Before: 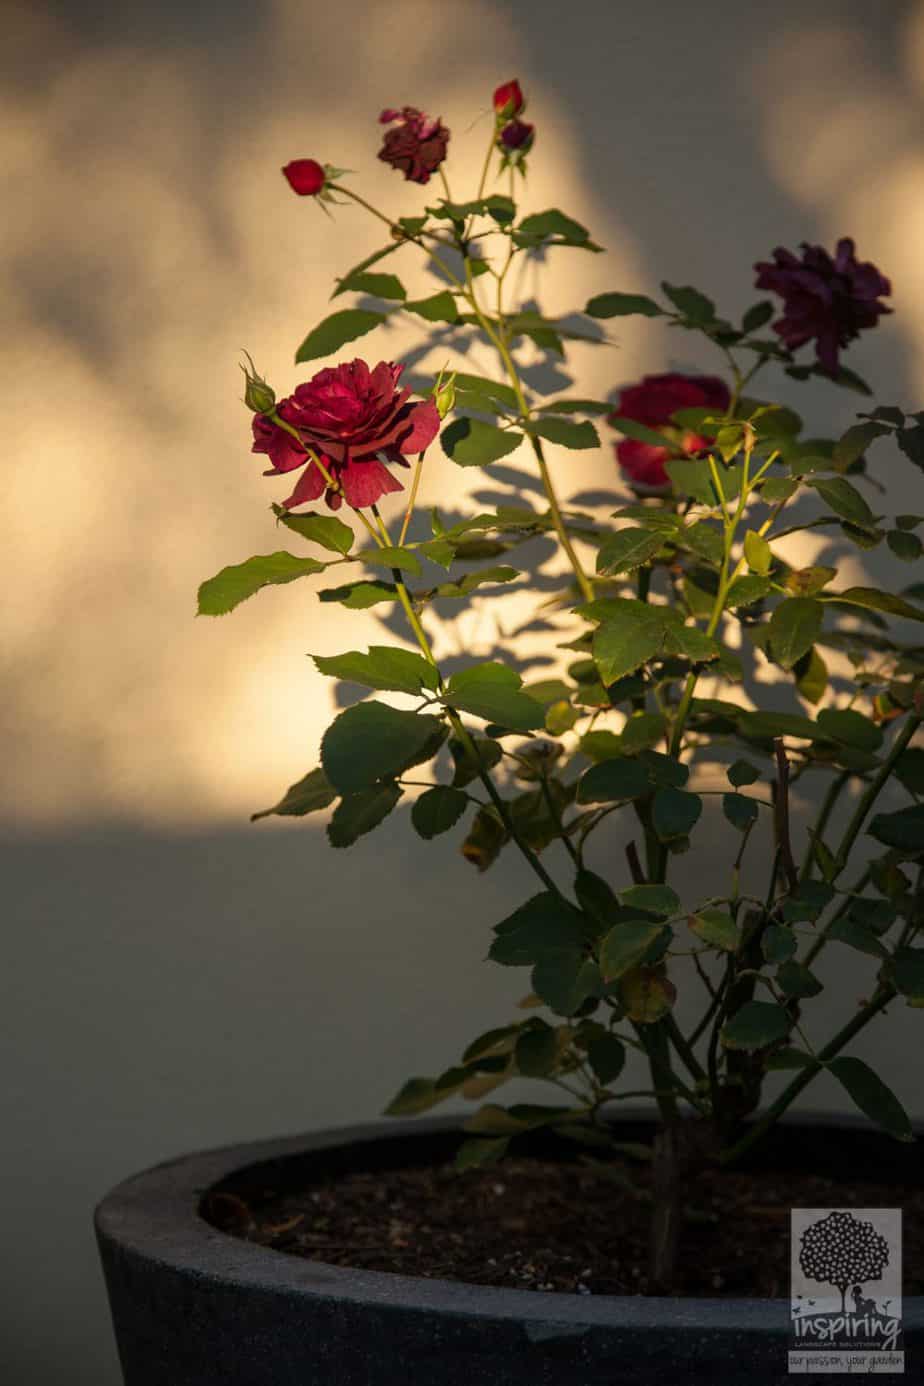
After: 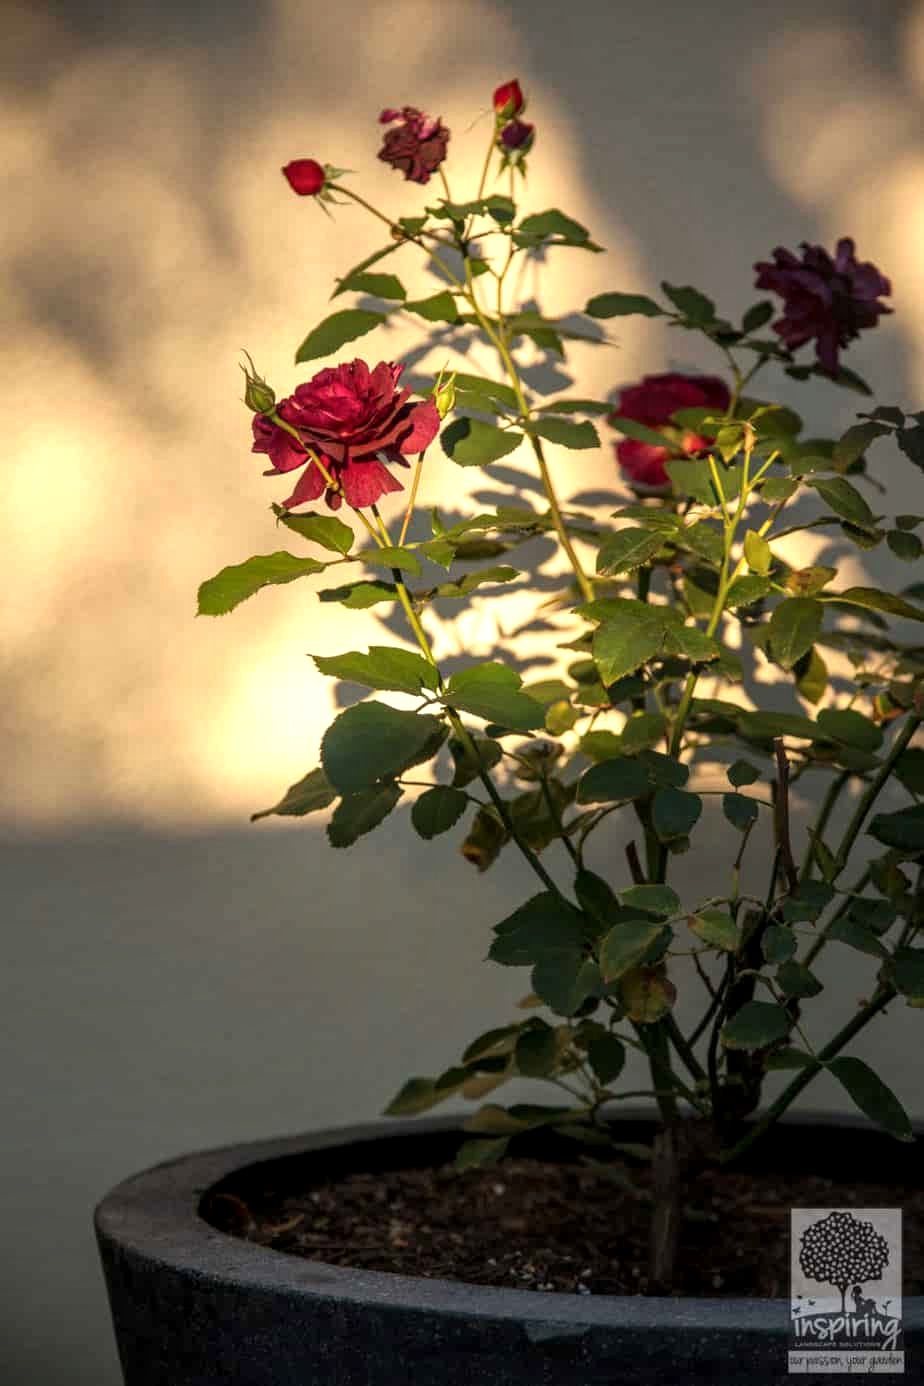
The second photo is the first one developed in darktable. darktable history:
local contrast: detail 130%
exposure: black level correction 0, exposure 0.5 EV, compensate highlight preservation false
